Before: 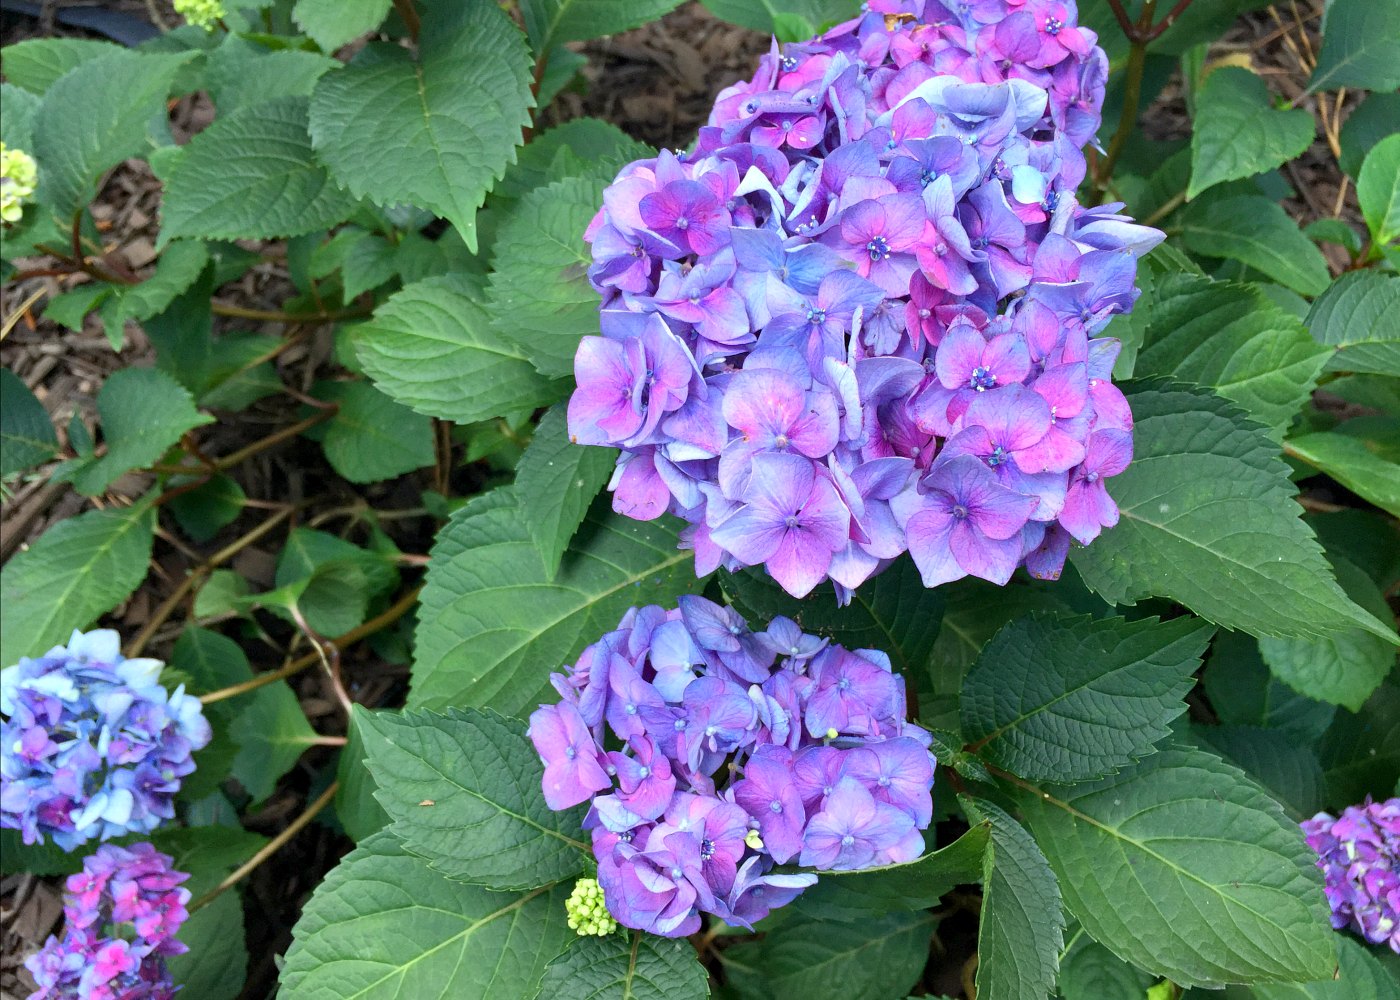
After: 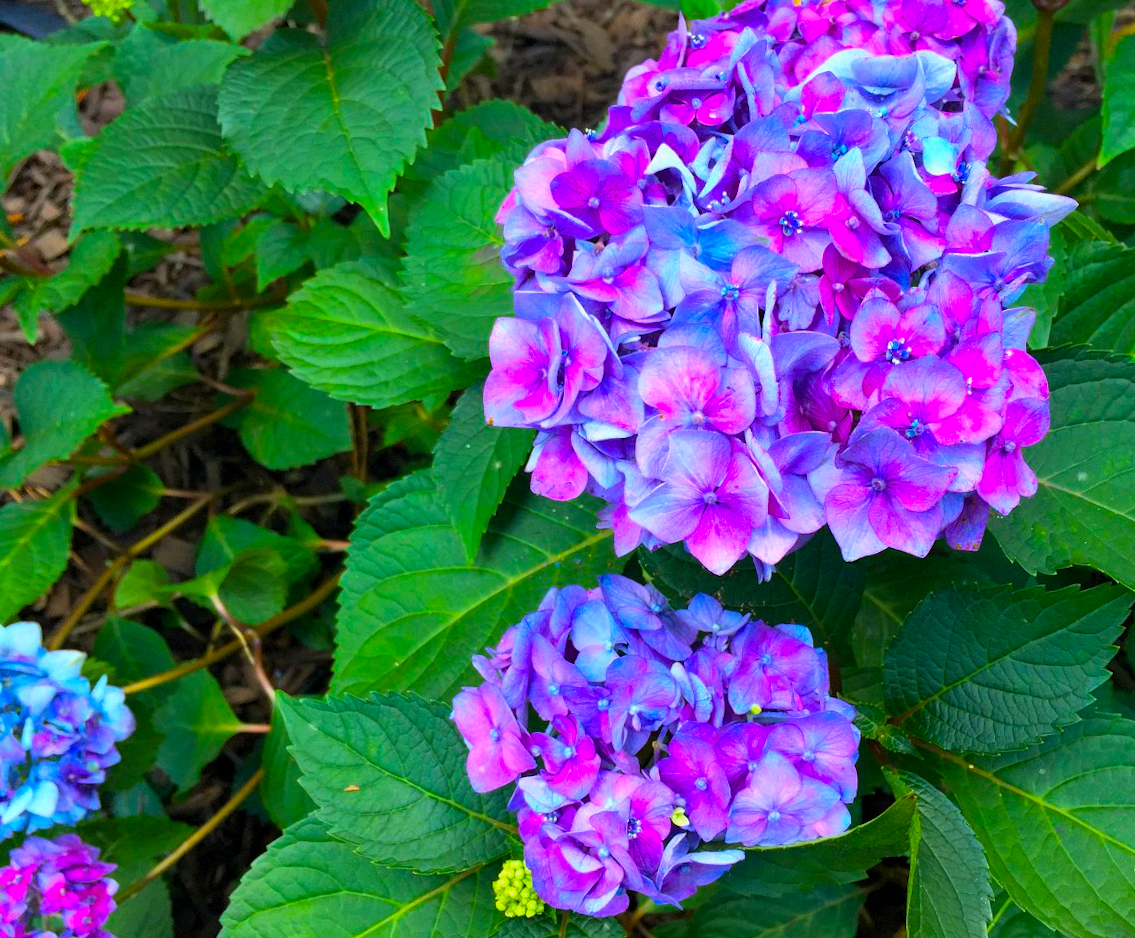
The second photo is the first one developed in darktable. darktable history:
crop and rotate: angle 1.33°, left 4.461%, top 0.582%, right 11.854%, bottom 2.542%
color balance rgb: shadows lift › hue 86.32°, highlights gain › chroma 0.219%, highlights gain › hue 331.14°, linear chroma grading › global chroma 15.565%, perceptual saturation grading › global saturation 60.495%, perceptual saturation grading › highlights 20.486%, perceptual saturation grading › shadows -49.171%, perceptual brilliance grading › global brilliance -0.777%, perceptual brilliance grading › highlights -1.552%, perceptual brilliance grading › mid-tones -0.638%, perceptual brilliance grading › shadows -0.575%, global vibrance 20%
